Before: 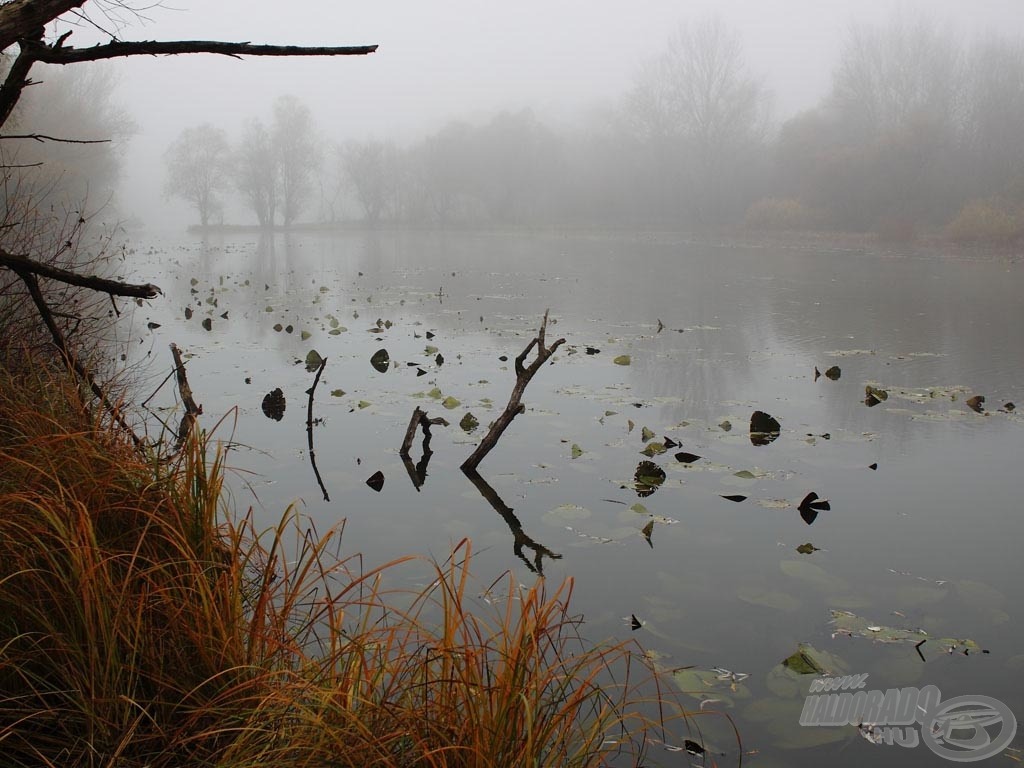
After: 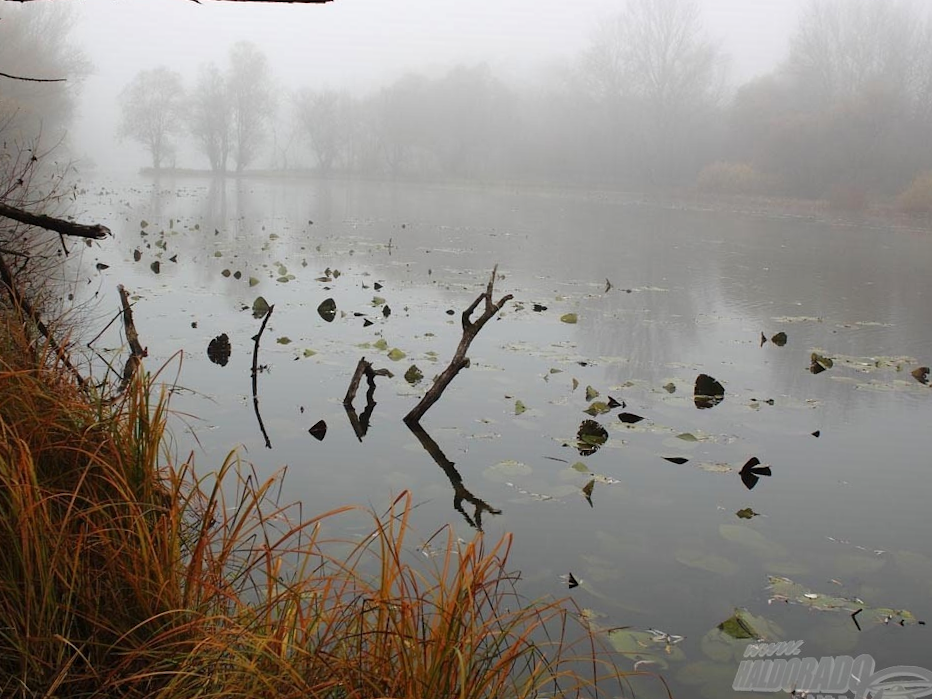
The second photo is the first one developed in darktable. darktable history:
exposure: exposure 0.297 EV, compensate highlight preservation false
crop and rotate: angle -2.12°, left 3.106%, top 3.967%, right 1.452%, bottom 0.552%
